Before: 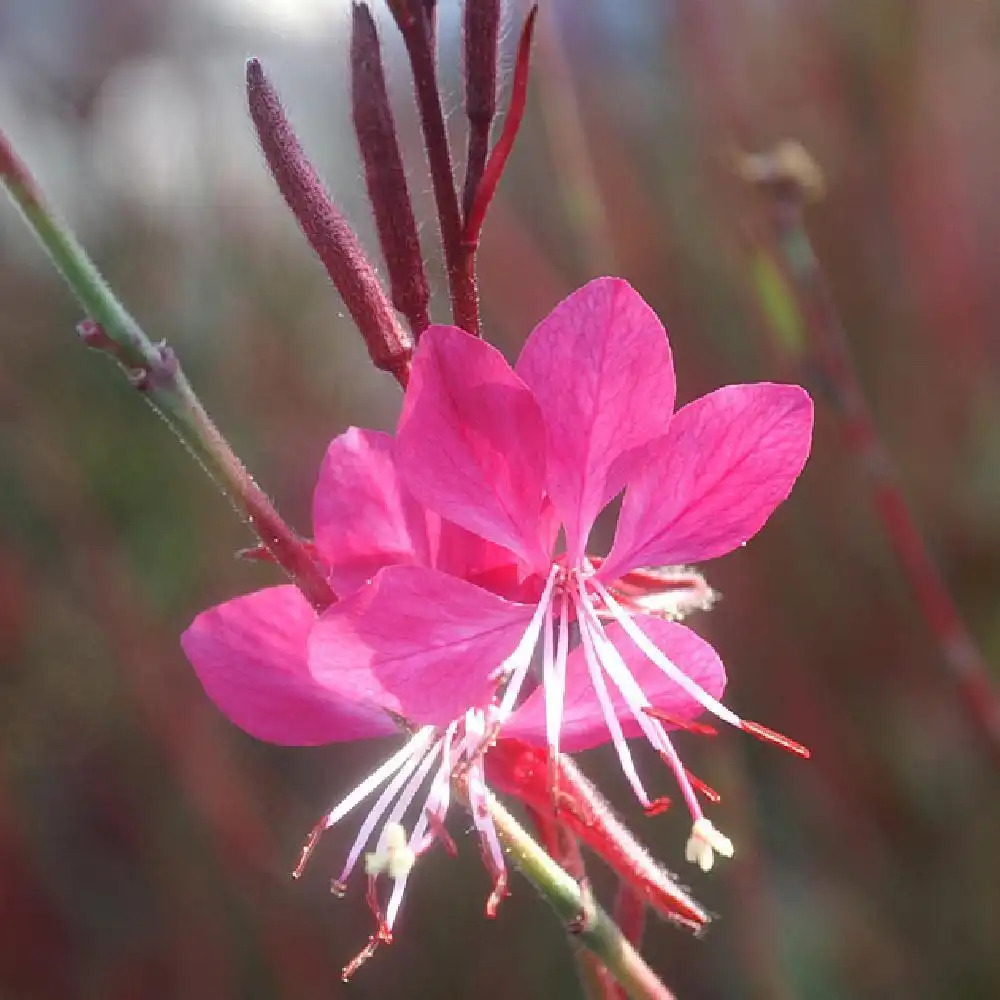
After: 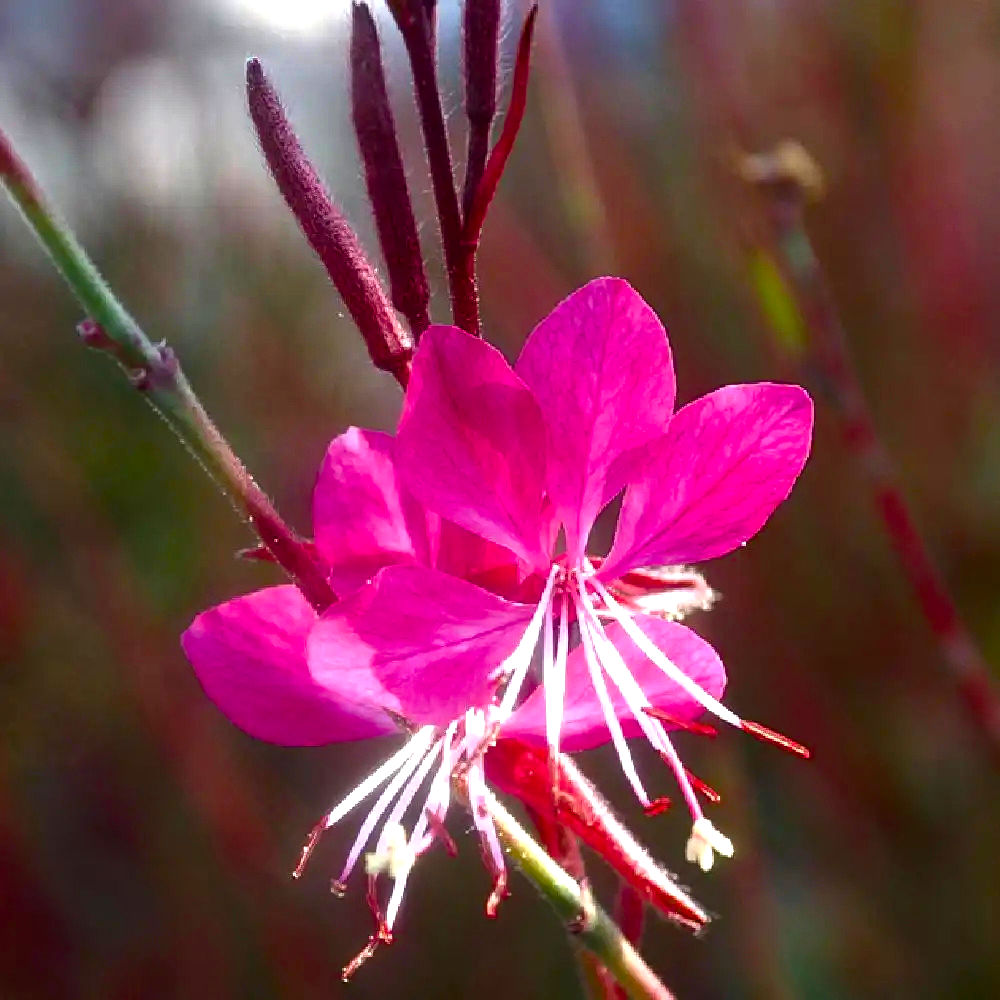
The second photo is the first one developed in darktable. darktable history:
color balance rgb: power › luminance -14.848%, perceptual saturation grading › global saturation 20%, perceptual saturation grading › highlights -25.399%, perceptual saturation grading › shadows 49.797%, perceptual brilliance grading › global brilliance 15.167%, perceptual brilliance grading › shadows -34.911%, global vibrance 45.171%
